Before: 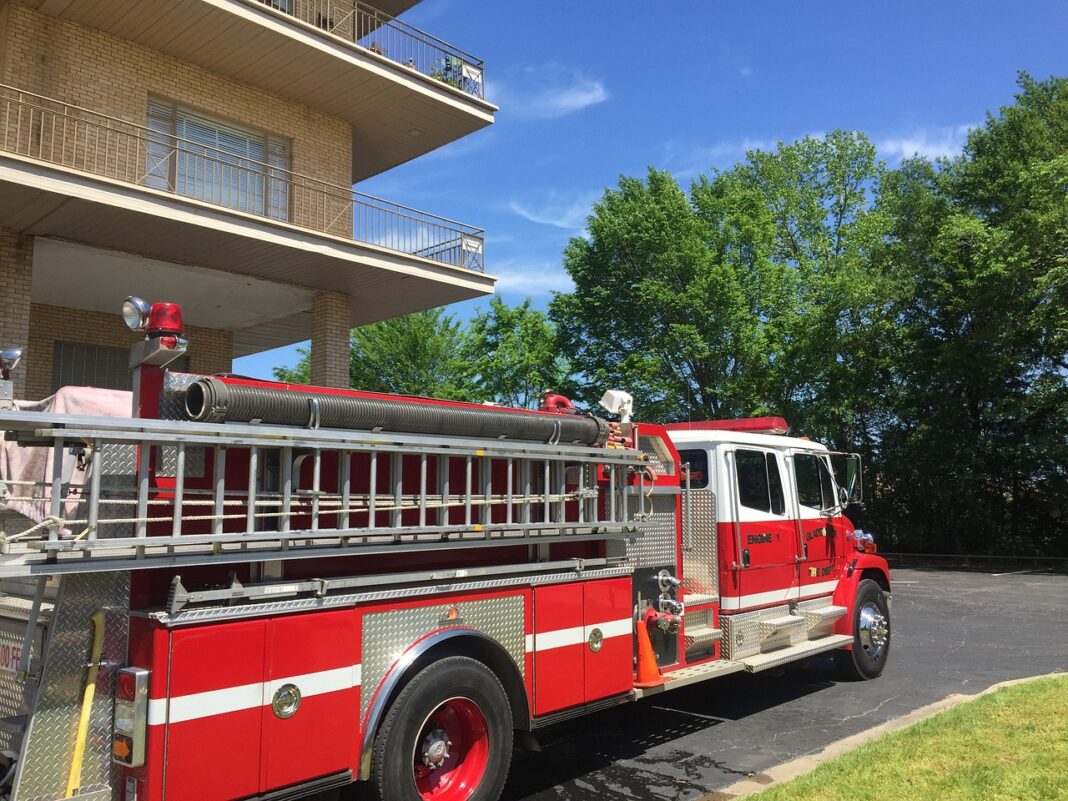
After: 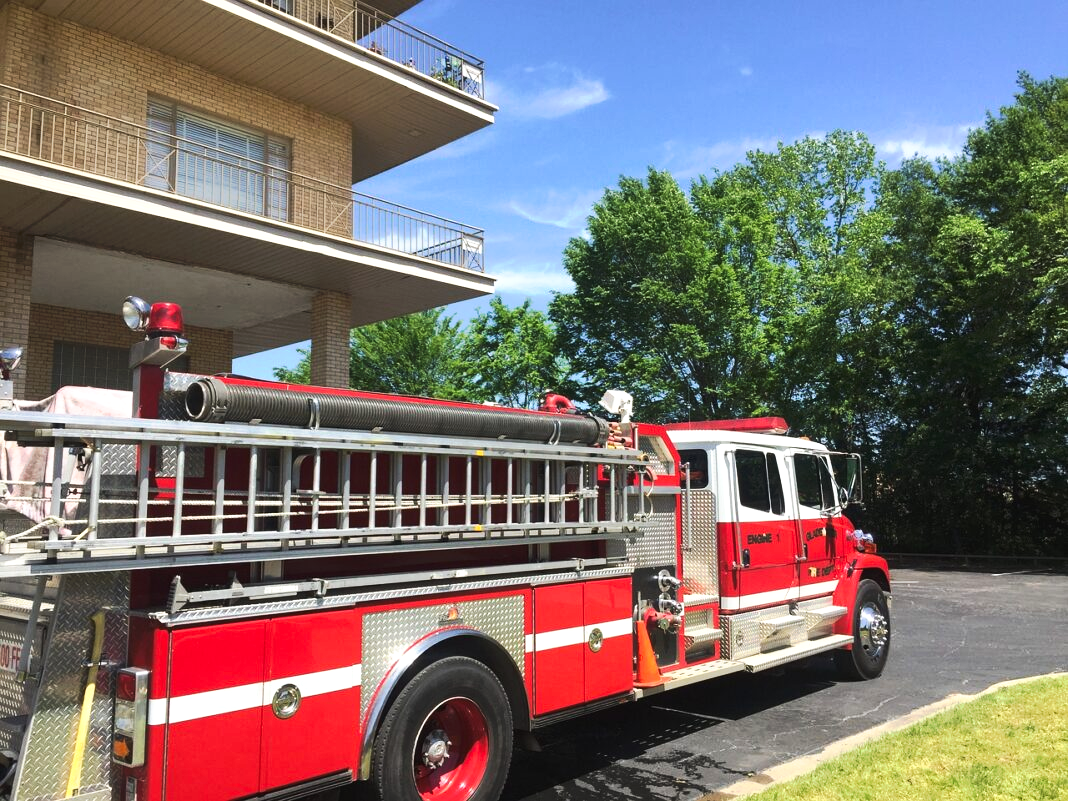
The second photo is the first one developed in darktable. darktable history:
tone curve: curves: ch0 [(0, 0) (0.003, 0.024) (0.011, 0.029) (0.025, 0.044) (0.044, 0.072) (0.069, 0.104) (0.1, 0.131) (0.136, 0.159) (0.177, 0.191) (0.224, 0.245) (0.277, 0.298) (0.335, 0.354) (0.399, 0.428) (0.468, 0.503) (0.543, 0.596) (0.623, 0.684) (0.709, 0.781) (0.801, 0.843) (0.898, 0.946) (1, 1)], preserve colors none
tone equalizer: -8 EV -0.417 EV, -7 EV -0.389 EV, -6 EV -0.333 EV, -5 EV -0.222 EV, -3 EV 0.222 EV, -2 EV 0.333 EV, -1 EV 0.389 EV, +0 EV 0.417 EV, edges refinement/feathering 500, mask exposure compensation -1.57 EV, preserve details no
